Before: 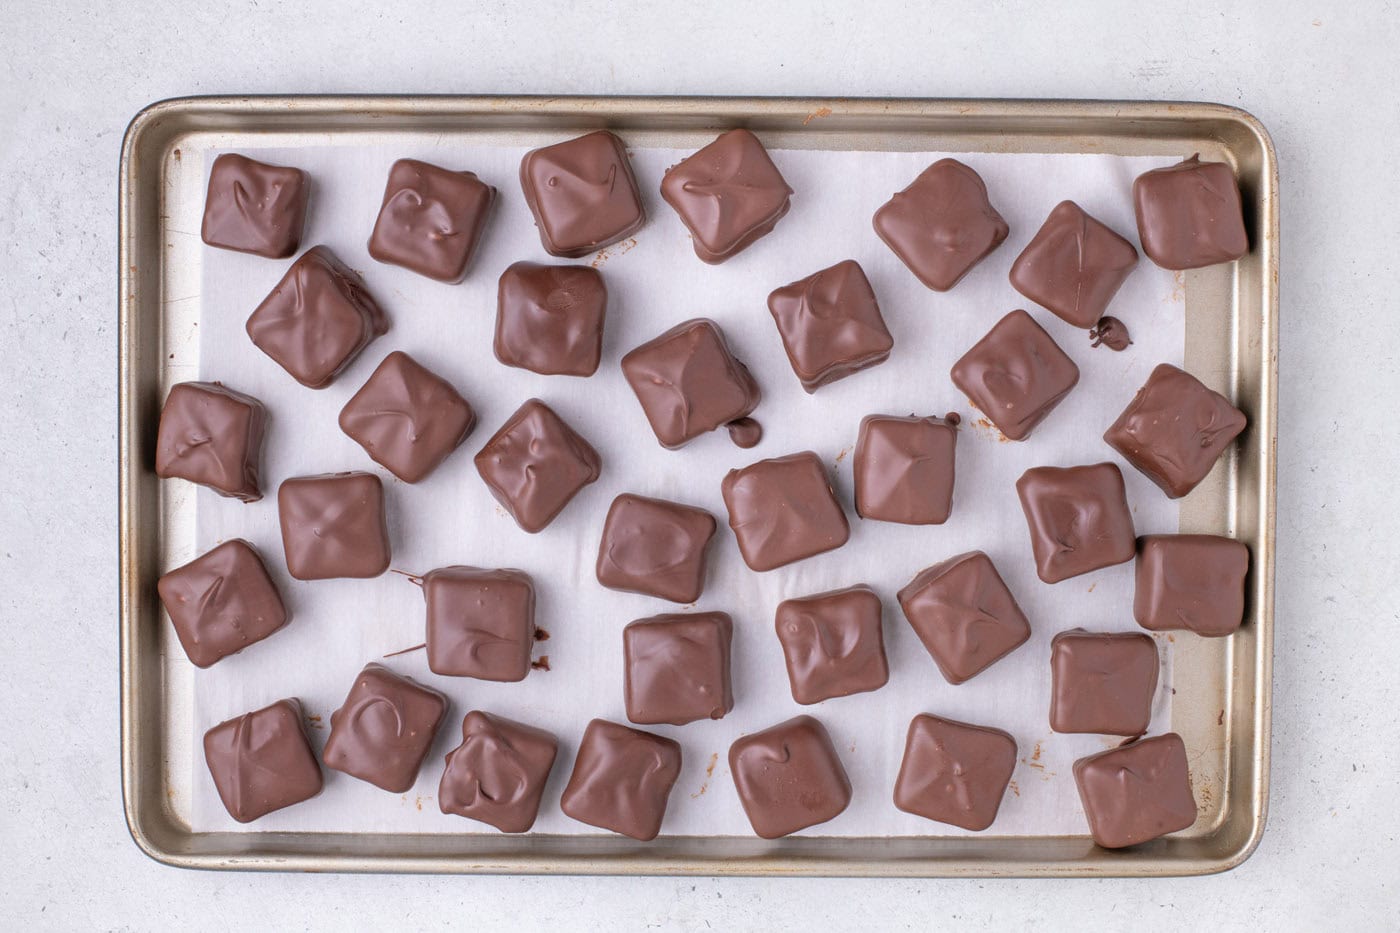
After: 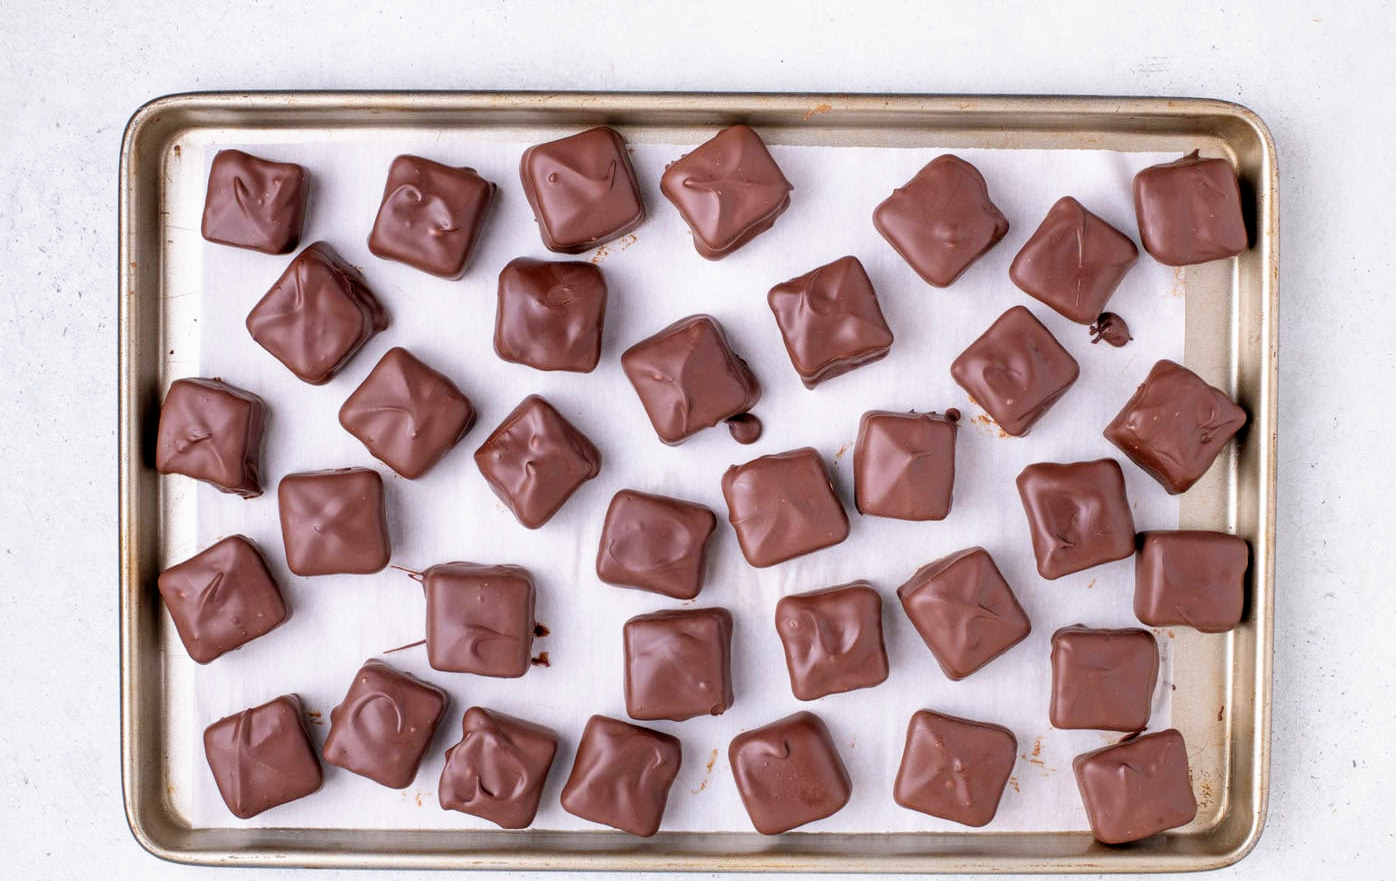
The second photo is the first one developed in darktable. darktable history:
filmic rgb: black relative exposure -8.7 EV, white relative exposure 2.7 EV, threshold 3 EV, target black luminance 0%, hardness 6.25, latitude 76.53%, contrast 1.326, shadows ↔ highlights balance -0.349%, preserve chrominance no, color science v4 (2020), enable highlight reconstruction true
crop: top 0.448%, right 0.264%, bottom 5.045%
